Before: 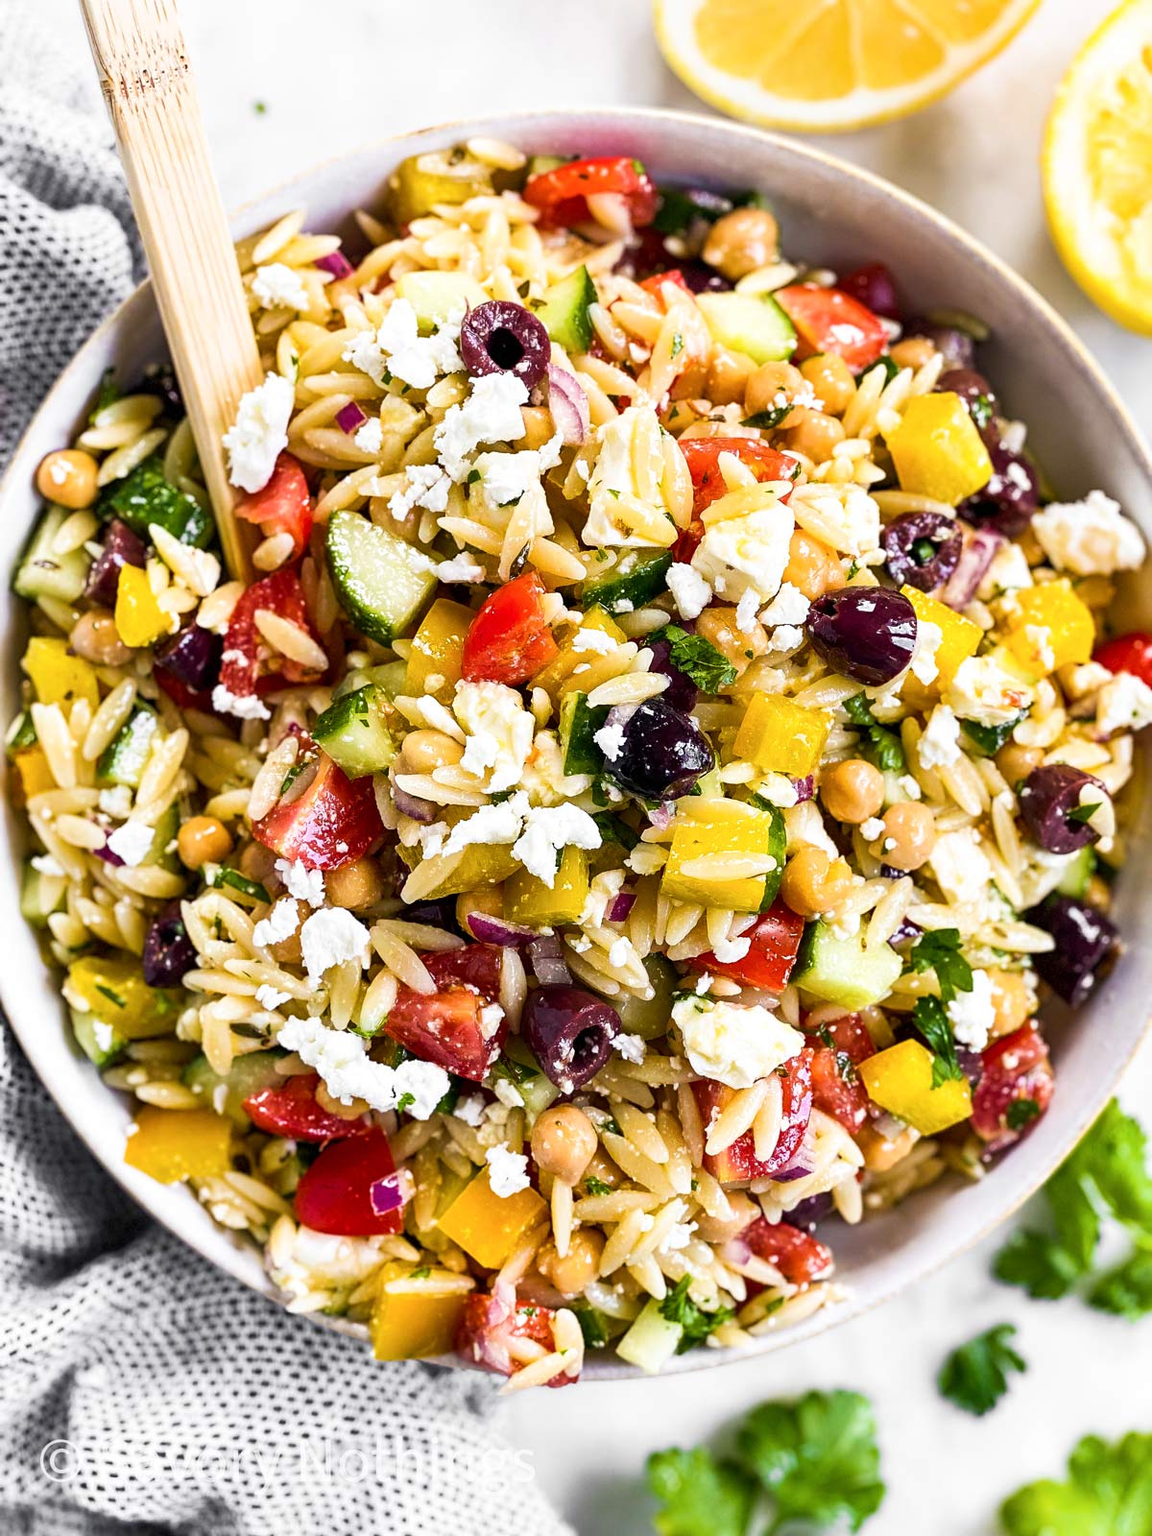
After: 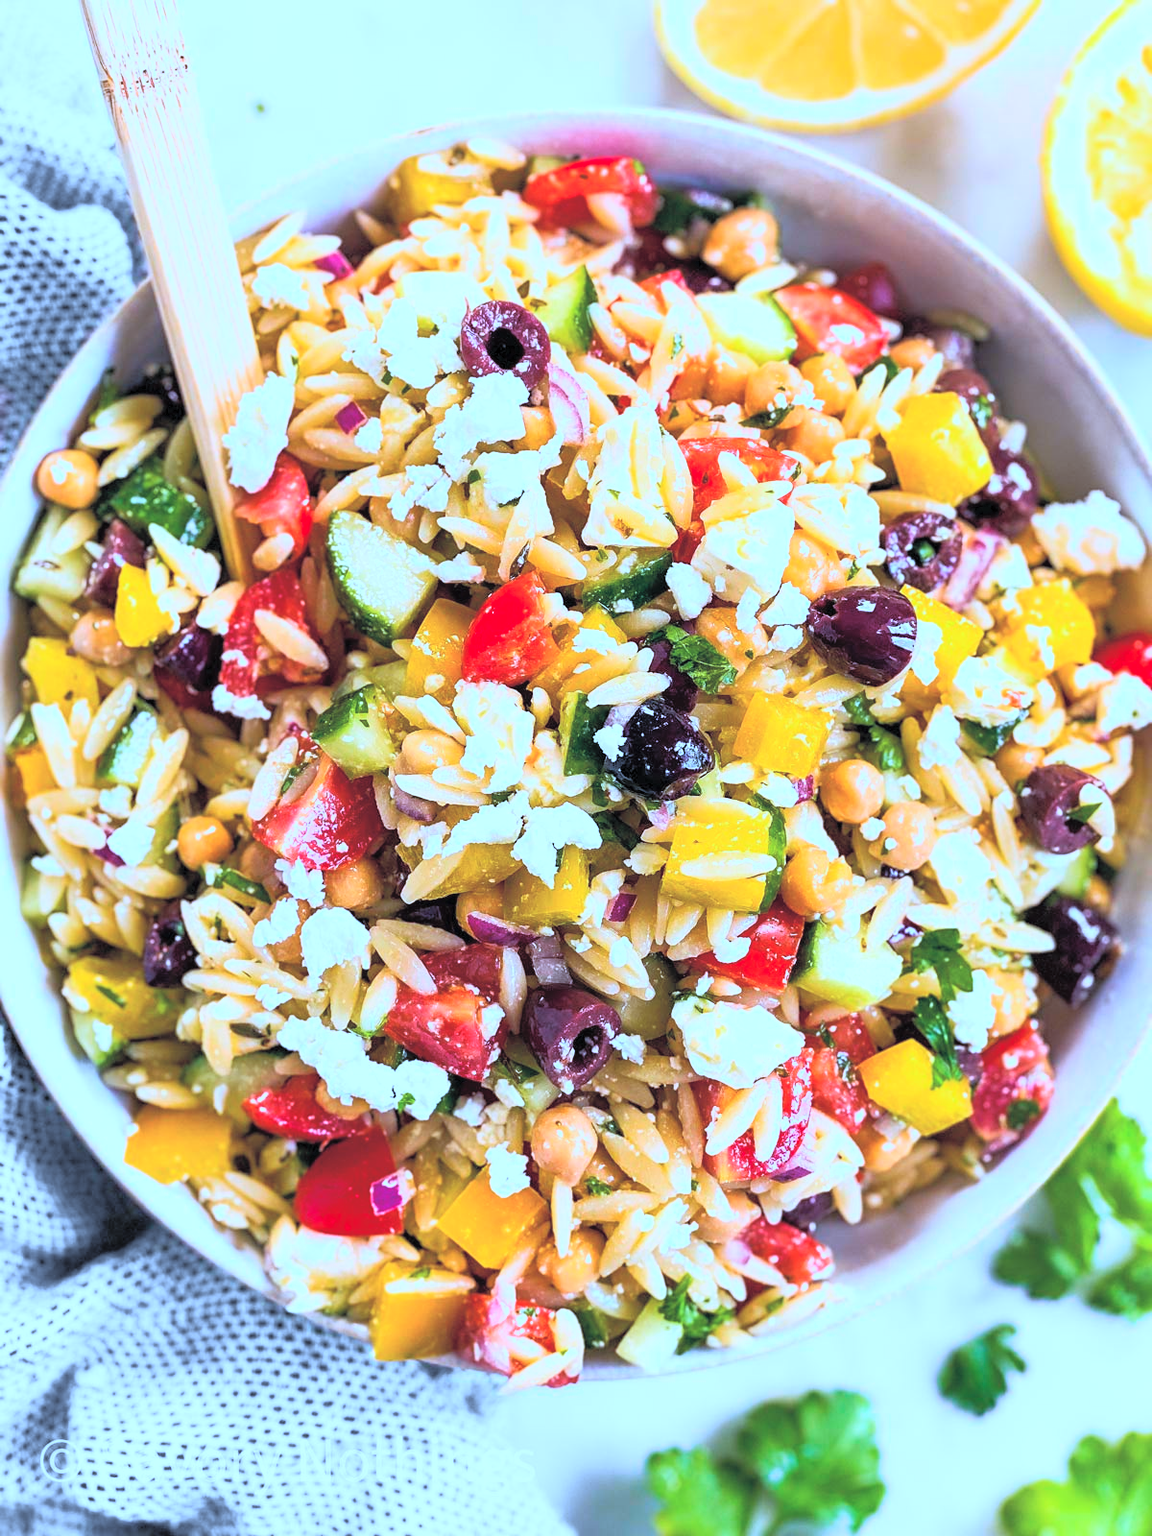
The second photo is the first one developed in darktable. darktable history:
shadows and highlights: radius 0.1, shadows 42.46, white point adjustment -2.28, highlights 8.77, shadows color adjustment 0%, highlights color adjustment 29.47%, soften with gaussian
tone curve: curves: ch0 [(0, 0) (0.202, 0.117) (1, 1)], color space Lab, linked channels
contrast brightness saturation: contrast 0.09, brightness 0.38, saturation 0.45
color correction: highlights a* -6.82, highlights b* -40
